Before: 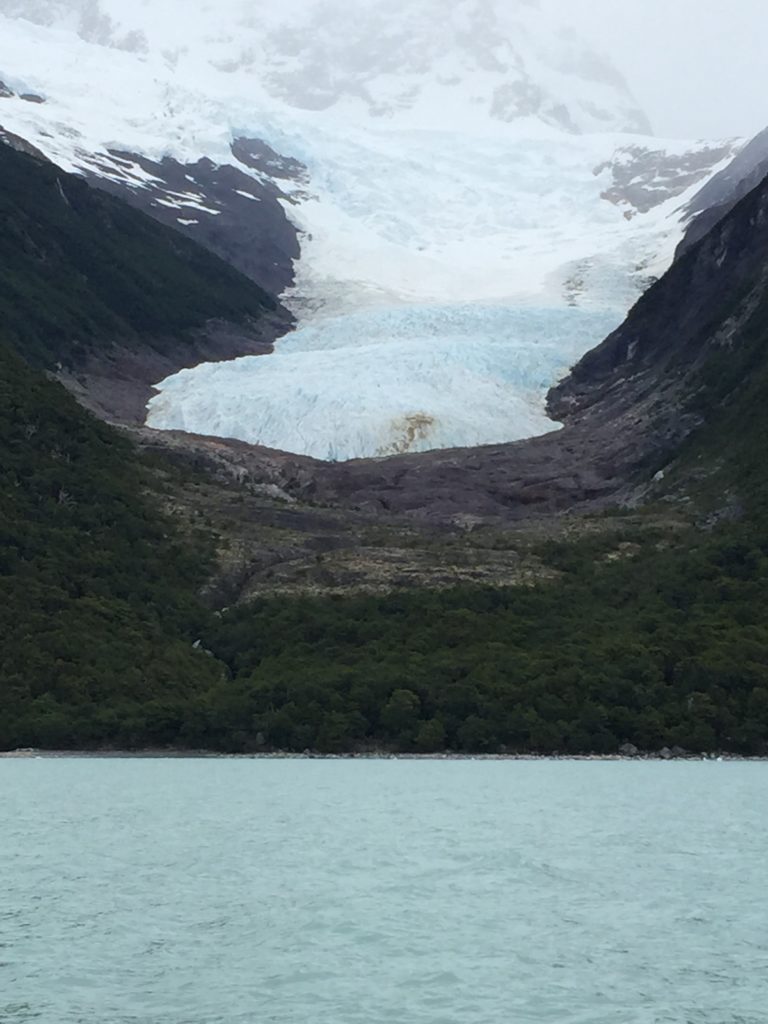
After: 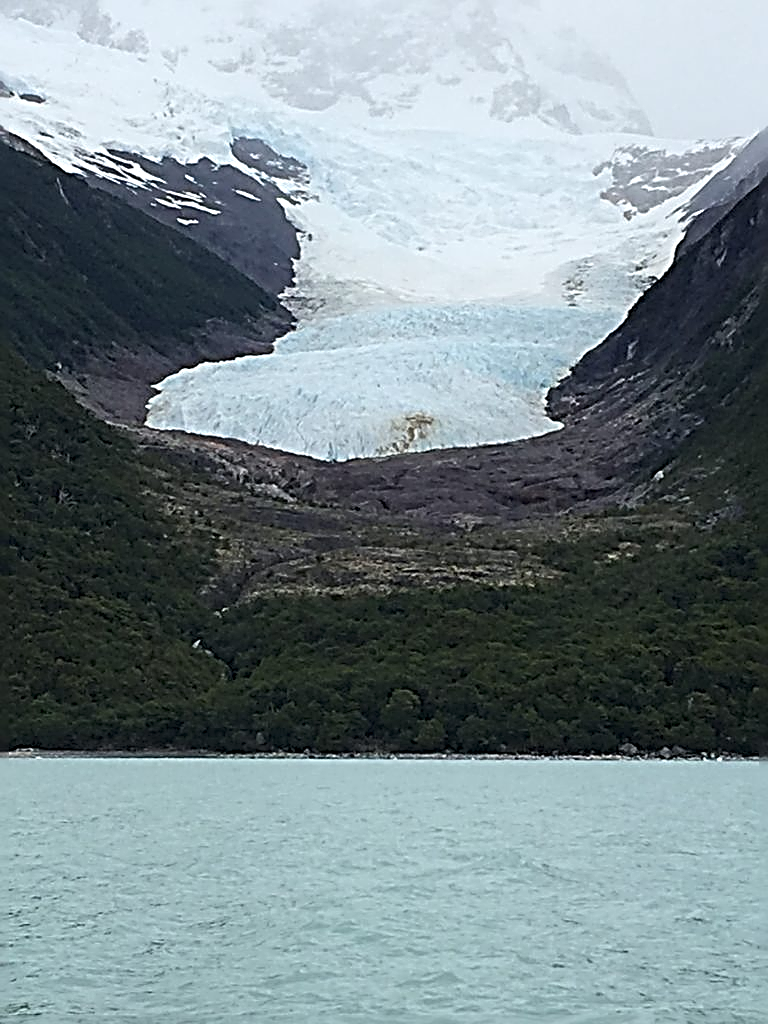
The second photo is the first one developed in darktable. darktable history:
sharpen: radius 3.203, amount 1.728
